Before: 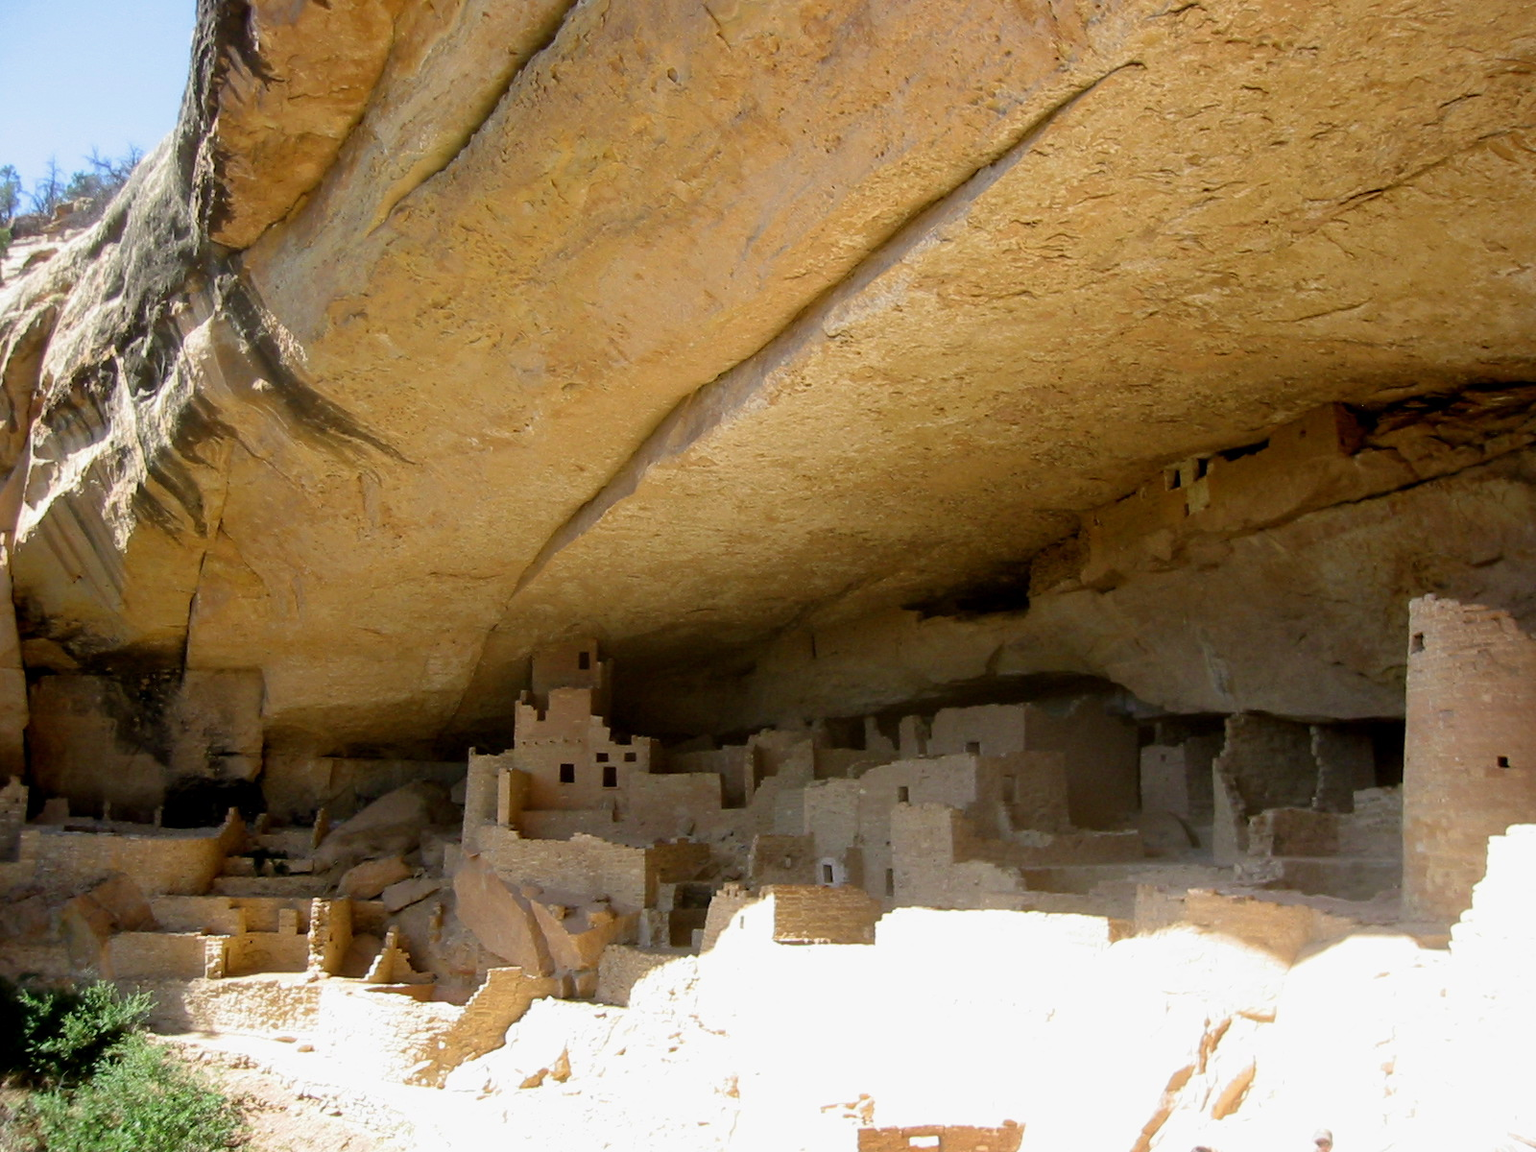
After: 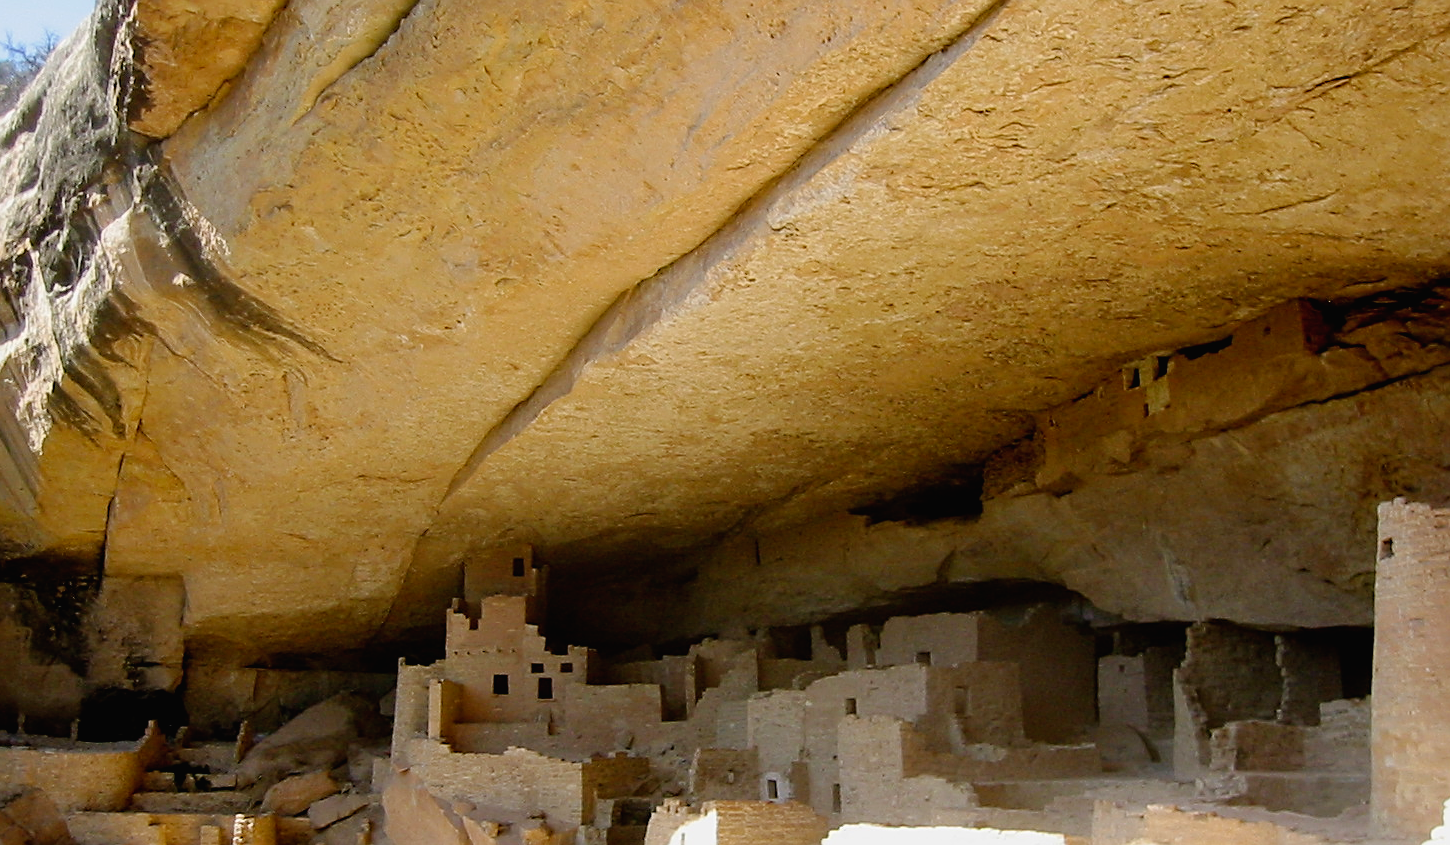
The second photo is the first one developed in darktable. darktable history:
sharpen: on, module defaults
crop: left 5.669%, top 10.134%, right 3.657%, bottom 19.378%
tone curve: curves: ch0 [(0, 0.013) (0.036, 0.035) (0.274, 0.288) (0.504, 0.536) (0.844, 0.84) (1, 0.97)]; ch1 [(0, 0) (0.389, 0.403) (0.462, 0.48) (0.499, 0.5) (0.522, 0.534) (0.567, 0.588) (0.626, 0.645) (0.749, 0.781) (1, 1)]; ch2 [(0, 0) (0.457, 0.486) (0.5, 0.501) (0.533, 0.539) (0.599, 0.6) (0.704, 0.732) (1, 1)], preserve colors none
